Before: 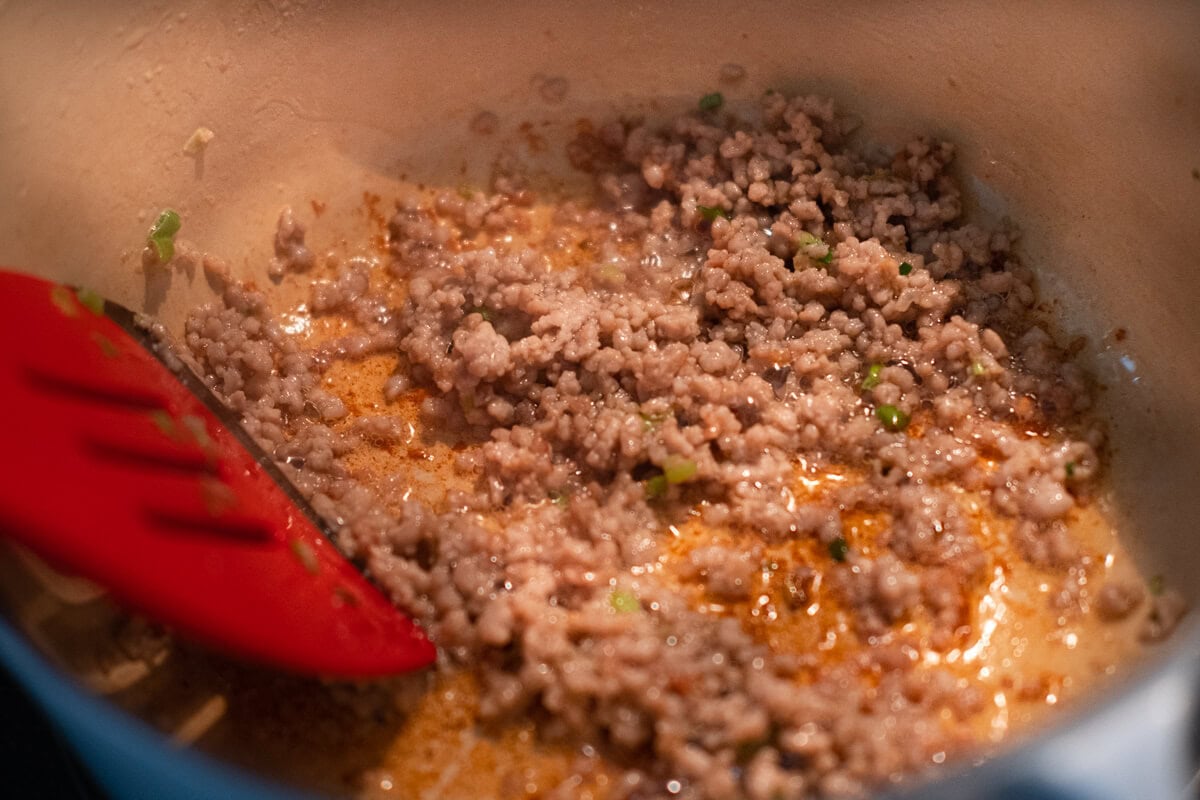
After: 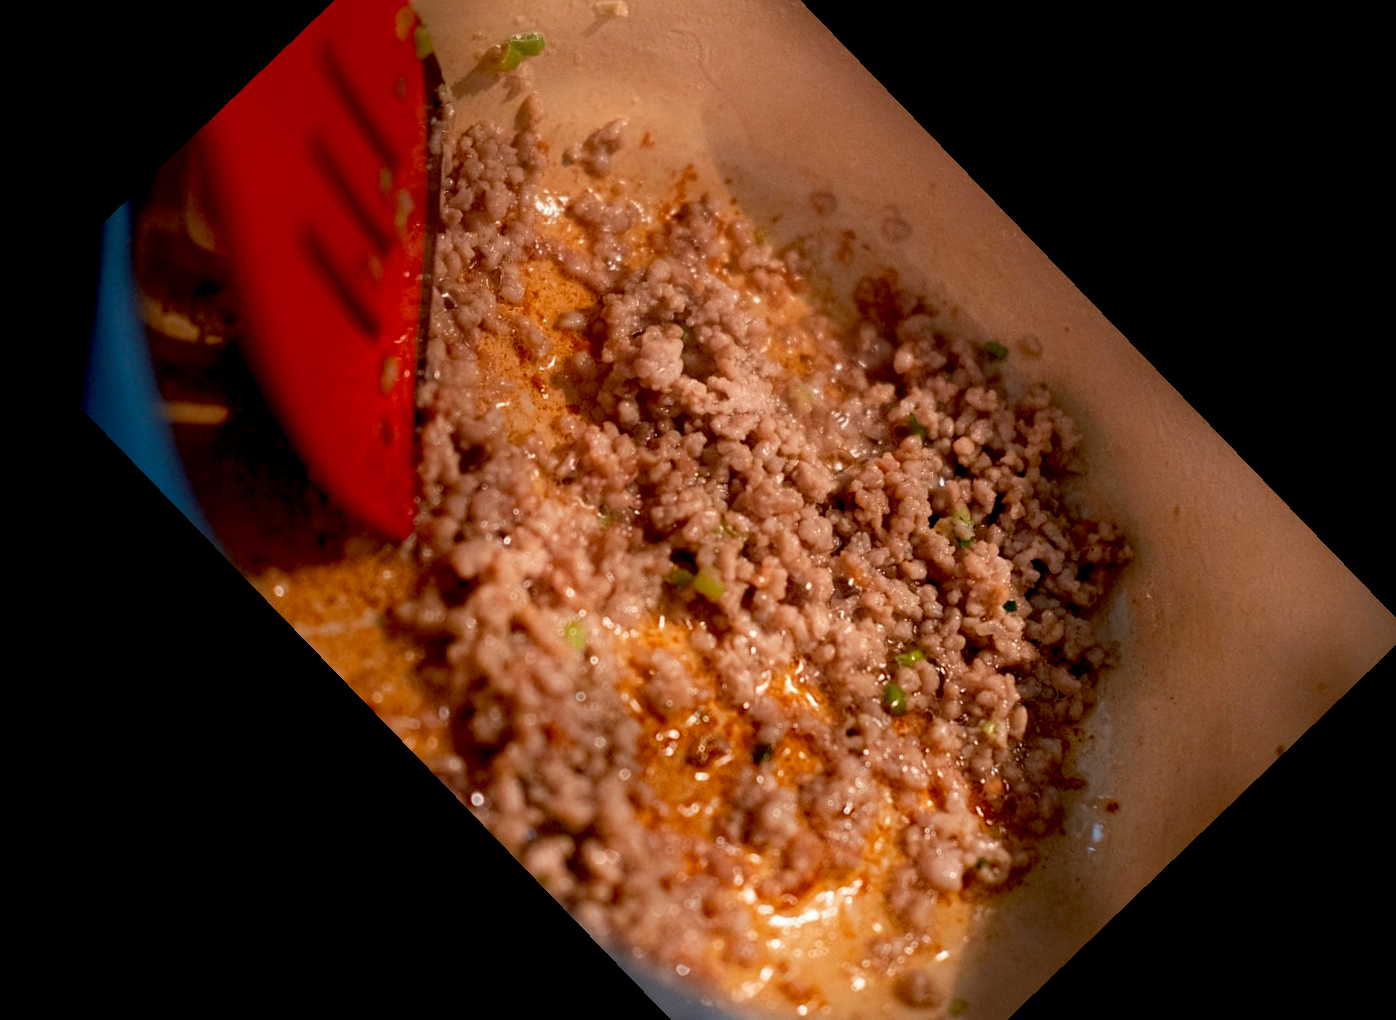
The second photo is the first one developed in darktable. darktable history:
crop and rotate: angle -46.05°, top 16.343%, right 0.909%, bottom 11.731%
exposure: black level correction 0.017, exposure -0.008 EV, compensate highlight preservation false
